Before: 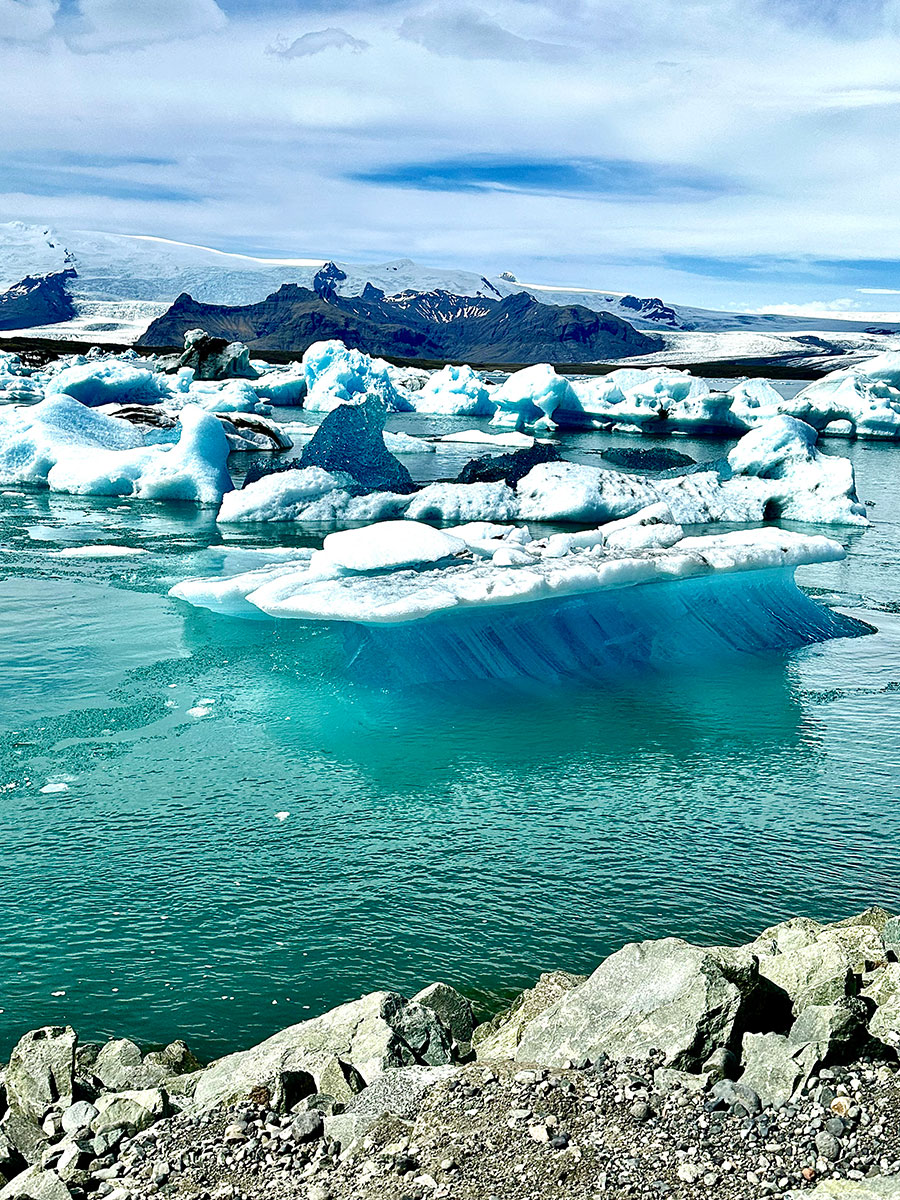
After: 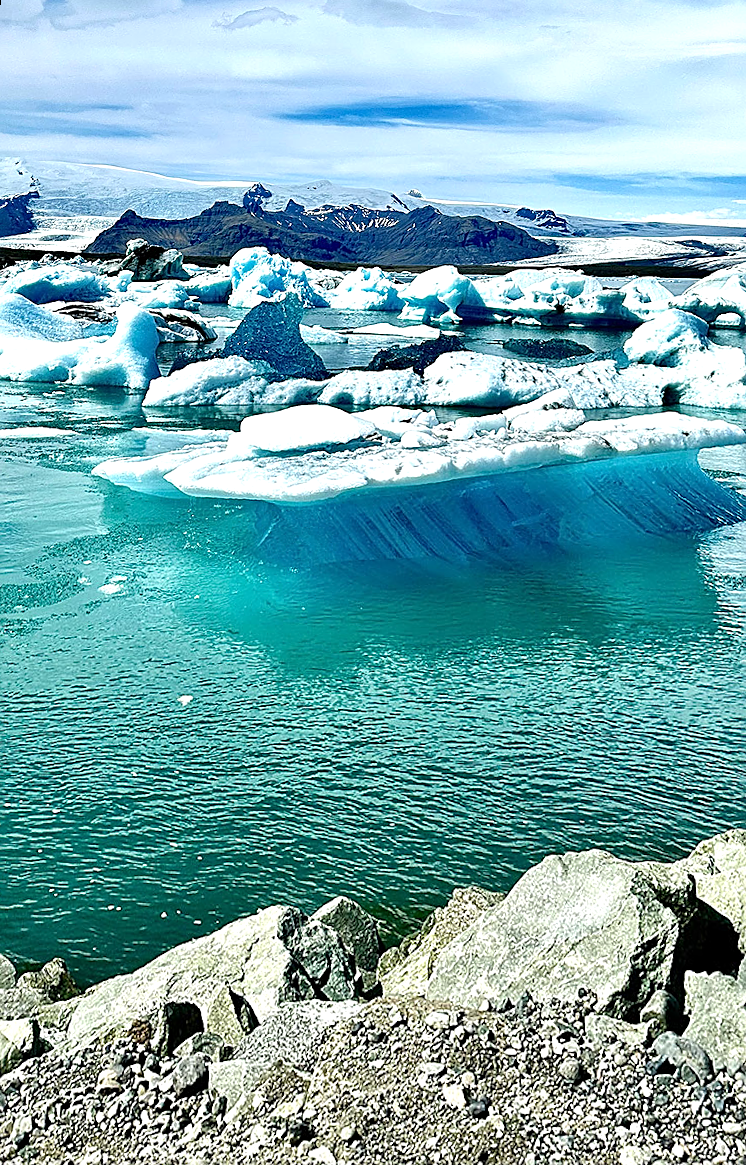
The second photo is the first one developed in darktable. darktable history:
exposure: exposure 0.2 EV, compensate highlight preservation false
rotate and perspective: rotation 0.72°, lens shift (vertical) -0.352, lens shift (horizontal) -0.051, crop left 0.152, crop right 0.859, crop top 0.019, crop bottom 0.964
sharpen: on, module defaults
